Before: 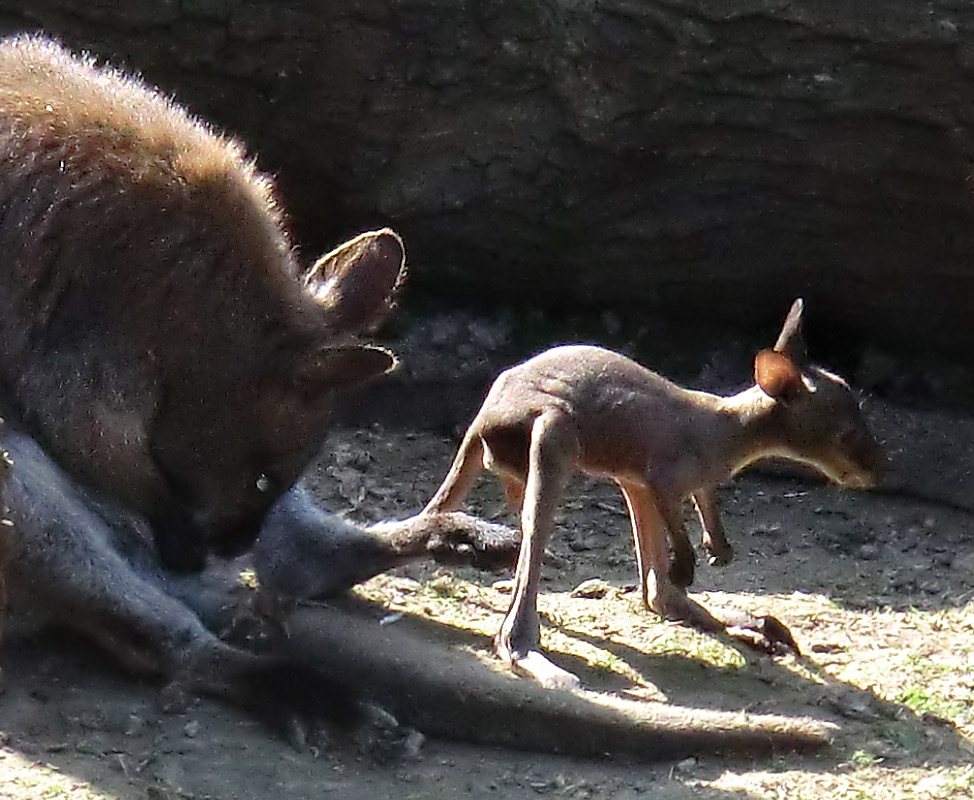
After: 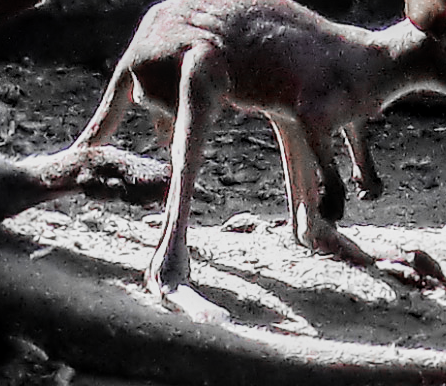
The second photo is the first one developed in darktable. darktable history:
color zones: curves: ch0 [(0, 0.278) (0.143, 0.5) (0.286, 0.5) (0.429, 0.5) (0.571, 0.5) (0.714, 0.5) (0.857, 0.5) (1, 0.5)]; ch1 [(0, 1) (0.143, 0.165) (0.286, 0) (0.429, 0) (0.571, 0) (0.714, 0) (0.857, 0.5) (1, 0.5)]; ch2 [(0, 0.508) (0.143, 0.5) (0.286, 0.5) (0.429, 0.5) (0.571, 0.5) (0.714, 0.5) (0.857, 0.5) (1, 0.5)]
crop: left 35.976%, top 45.819%, right 18.162%, bottom 5.807%
white balance: red 0.974, blue 1.044
local contrast: on, module defaults
tone equalizer: -8 EV -0.75 EV, -7 EV -0.7 EV, -6 EV -0.6 EV, -5 EV -0.4 EV, -3 EV 0.4 EV, -2 EV 0.6 EV, -1 EV 0.7 EV, +0 EV 0.75 EV, edges refinement/feathering 500, mask exposure compensation -1.57 EV, preserve details no
filmic rgb: black relative exposure -7.65 EV, white relative exposure 4.56 EV, hardness 3.61
contrast brightness saturation: saturation -0.1
